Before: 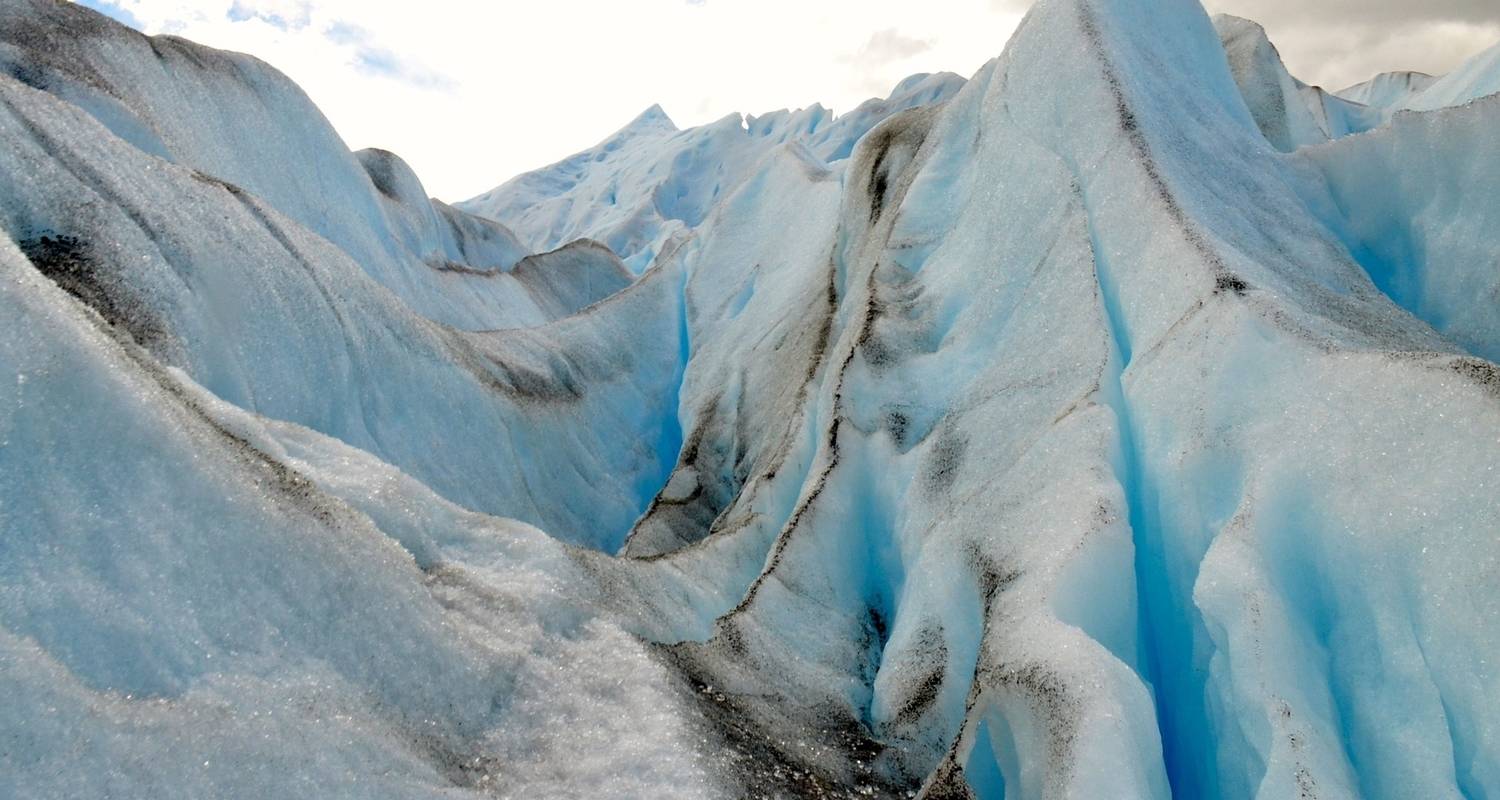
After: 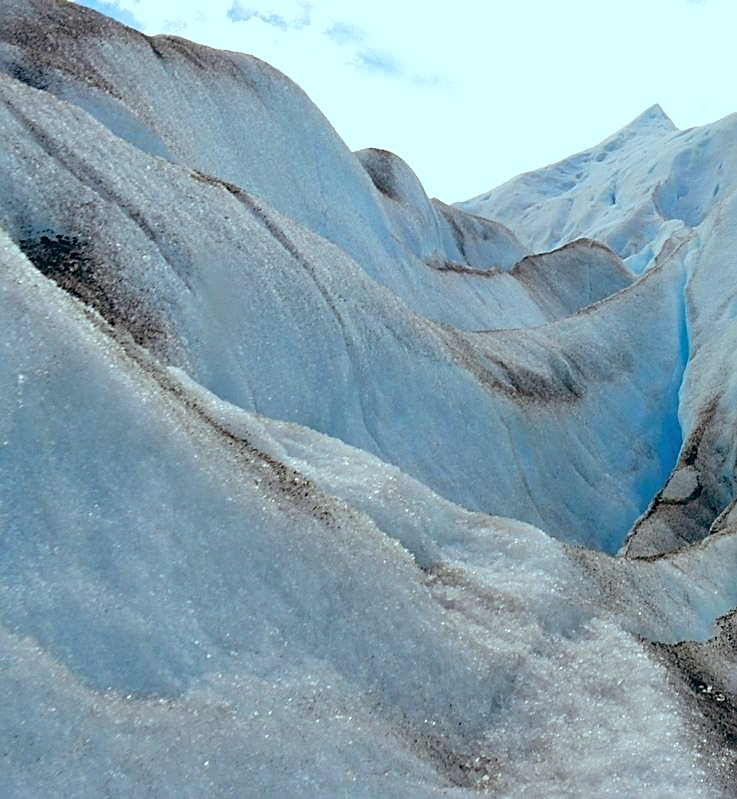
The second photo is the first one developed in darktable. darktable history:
crop and rotate: left 0%, top 0%, right 50.845%
sharpen: amount 0.75
color balance: lift [1.003, 0.993, 1.001, 1.007], gamma [1.018, 1.072, 0.959, 0.928], gain [0.974, 0.873, 1.031, 1.127]
